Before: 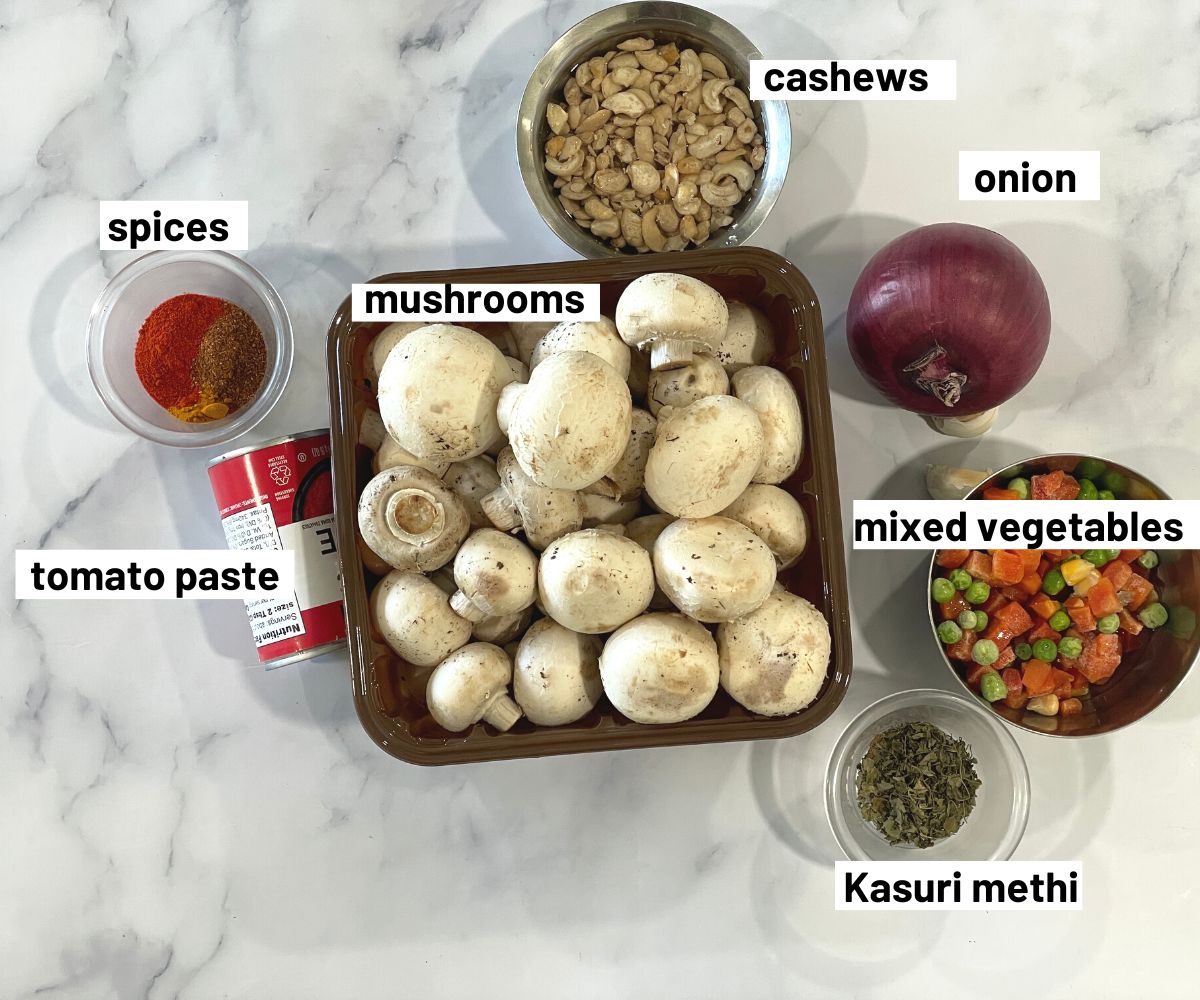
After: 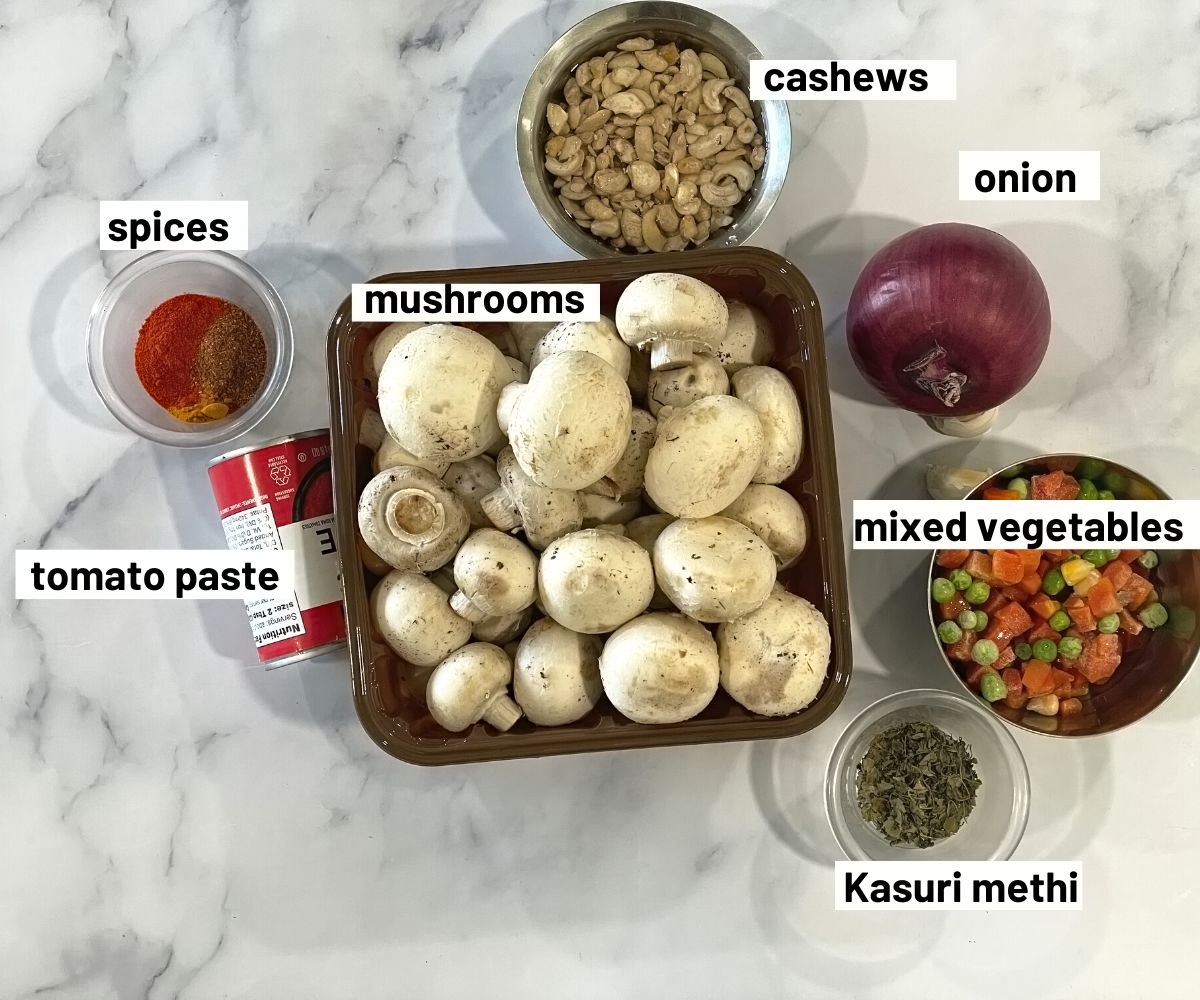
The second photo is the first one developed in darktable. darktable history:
contrast equalizer: y [[0.5 ×6], [0.5 ×6], [0.5 ×6], [0 ×6], [0, 0.039, 0.251, 0.29, 0.293, 0.292]]
haze removal: compatibility mode true, adaptive false
